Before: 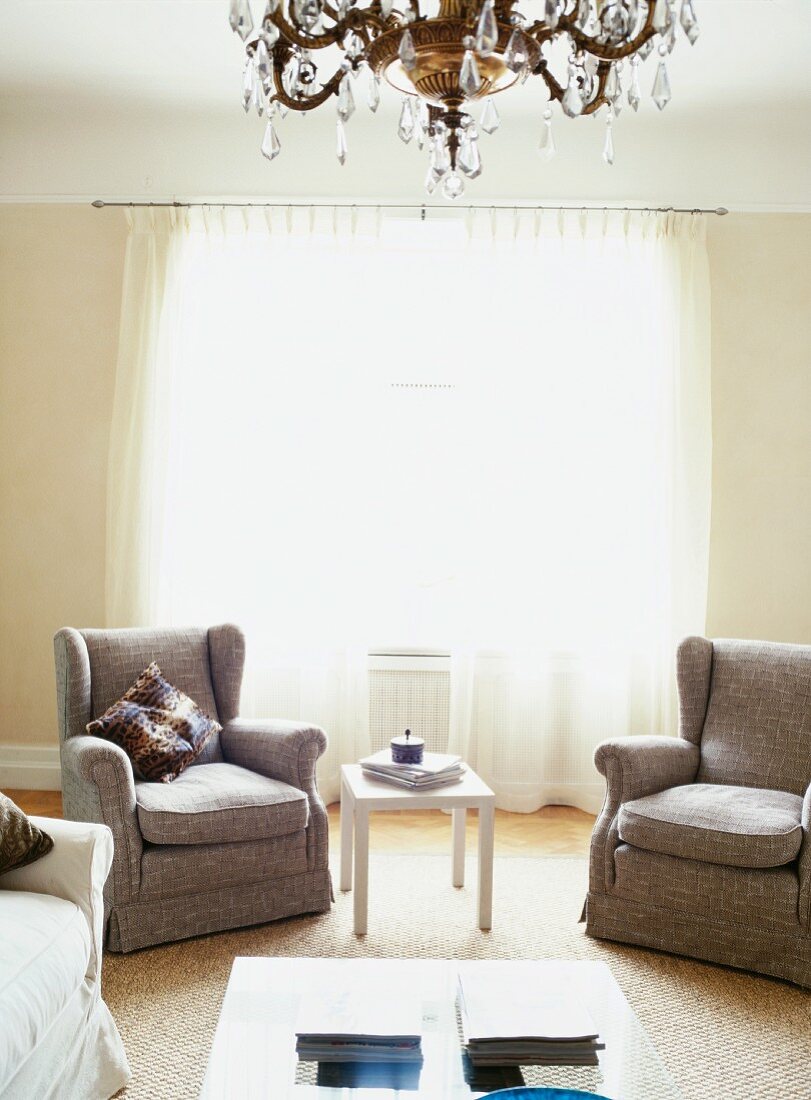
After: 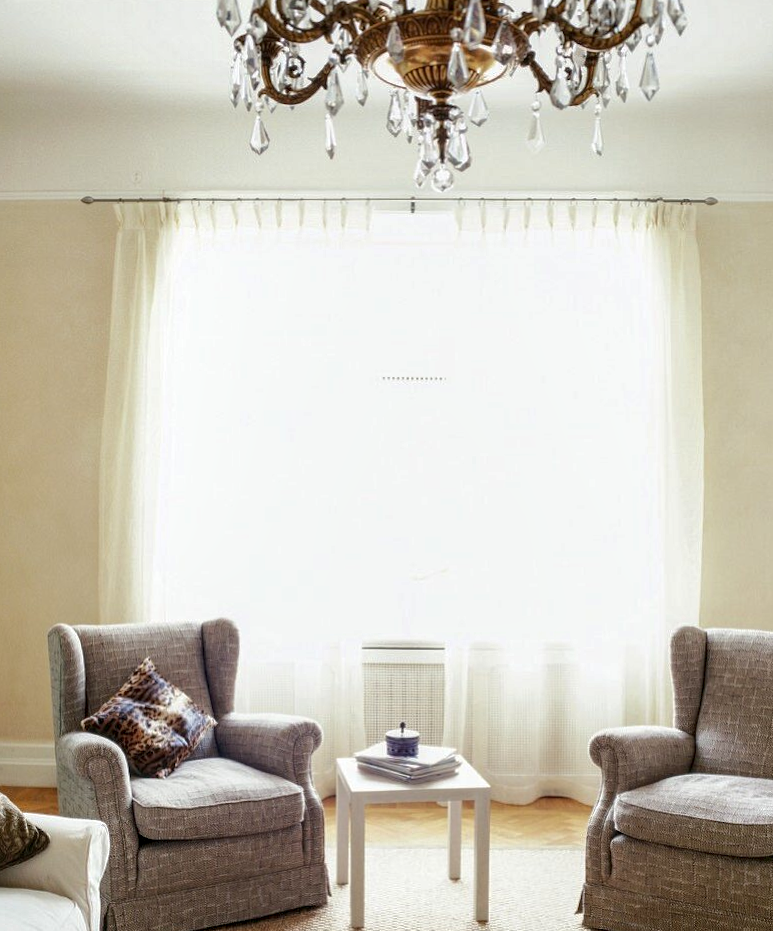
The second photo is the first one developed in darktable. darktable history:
local contrast: detail 130%
shadows and highlights: shadows 8.25, white point adjustment 0.877, highlights -39.01
crop and rotate: angle 0.593°, left 0.213%, right 3.133%, bottom 14.108%
